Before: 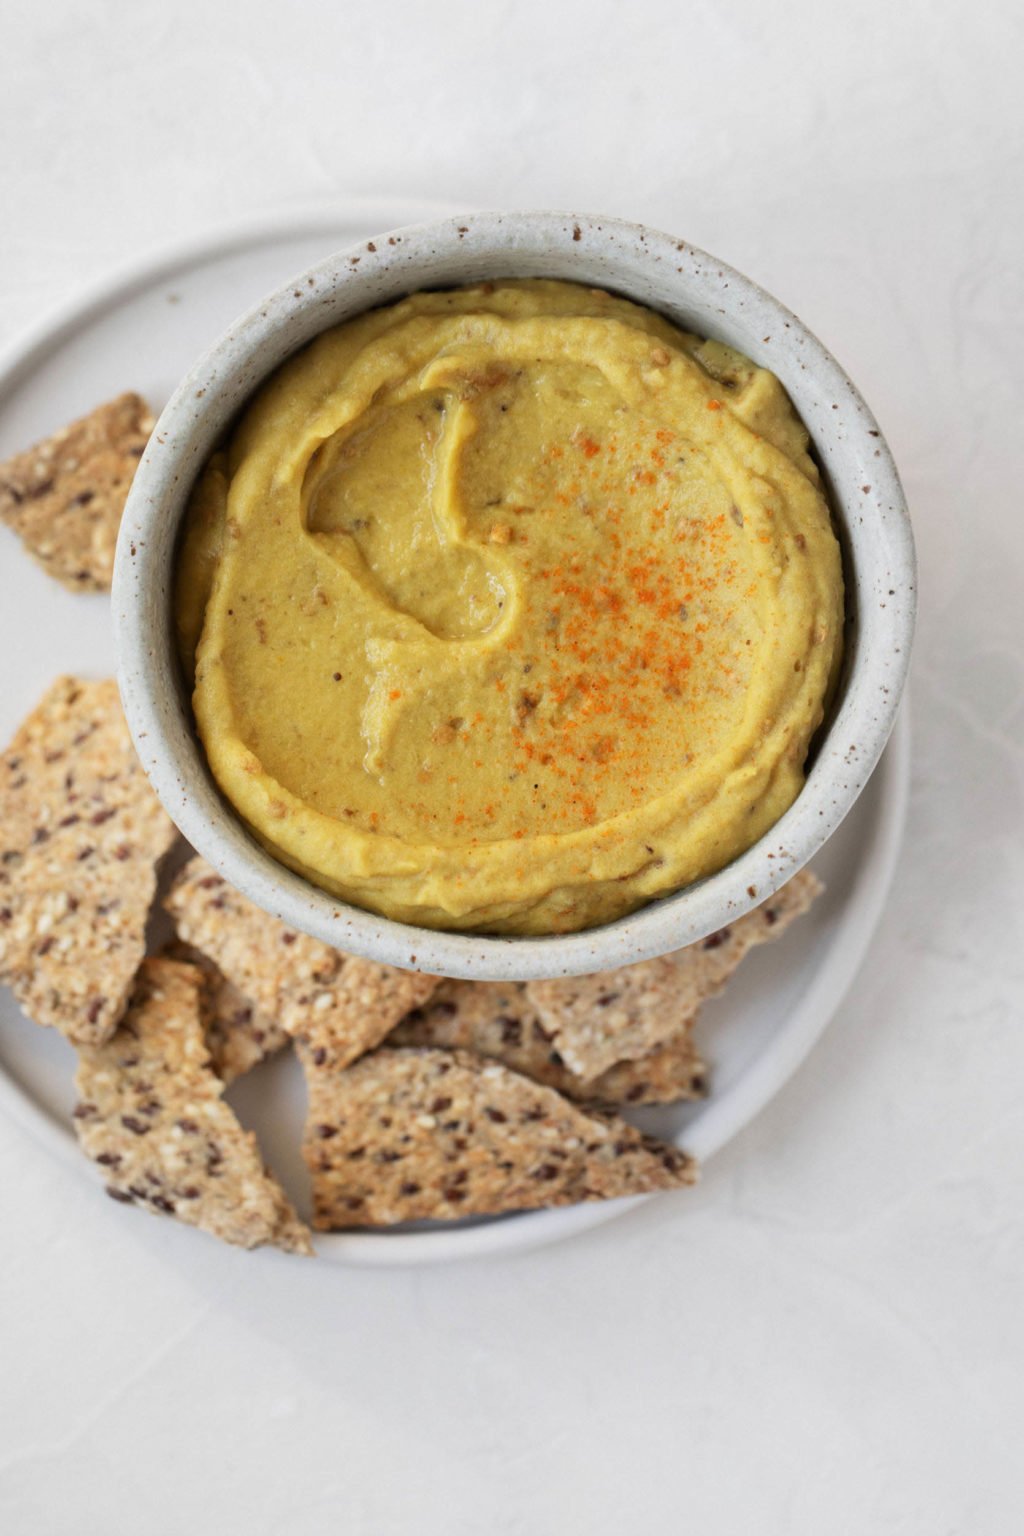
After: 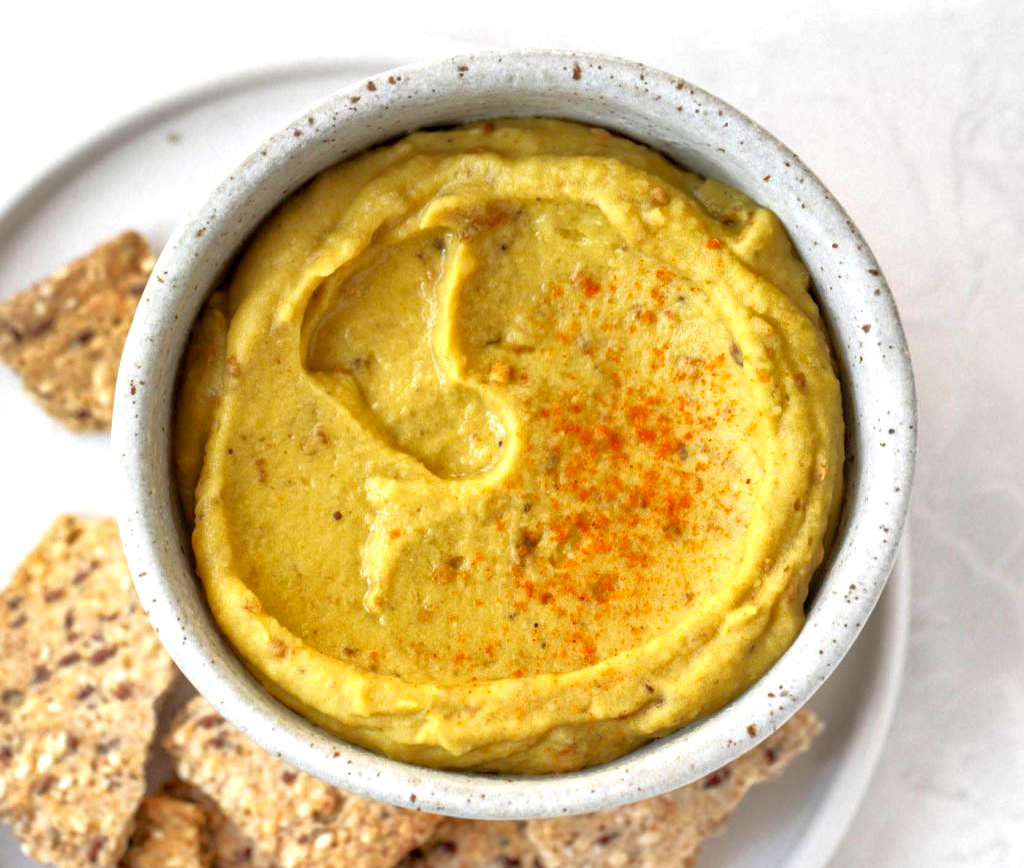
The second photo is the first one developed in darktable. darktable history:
levels: levels [0, 0.43, 0.984]
crop and rotate: top 10.513%, bottom 32.937%
shadows and highlights: on, module defaults
tone equalizer: -8 EV -0.391 EV, -7 EV -0.393 EV, -6 EV -0.319 EV, -5 EV -0.242 EV, -3 EV 0.244 EV, -2 EV 0.353 EV, -1 EV 0.401 EV, +0 EV 0.433 EV
local contrast: highlights 43%, shadows 63%, detail 137%, midtone range 0.508
